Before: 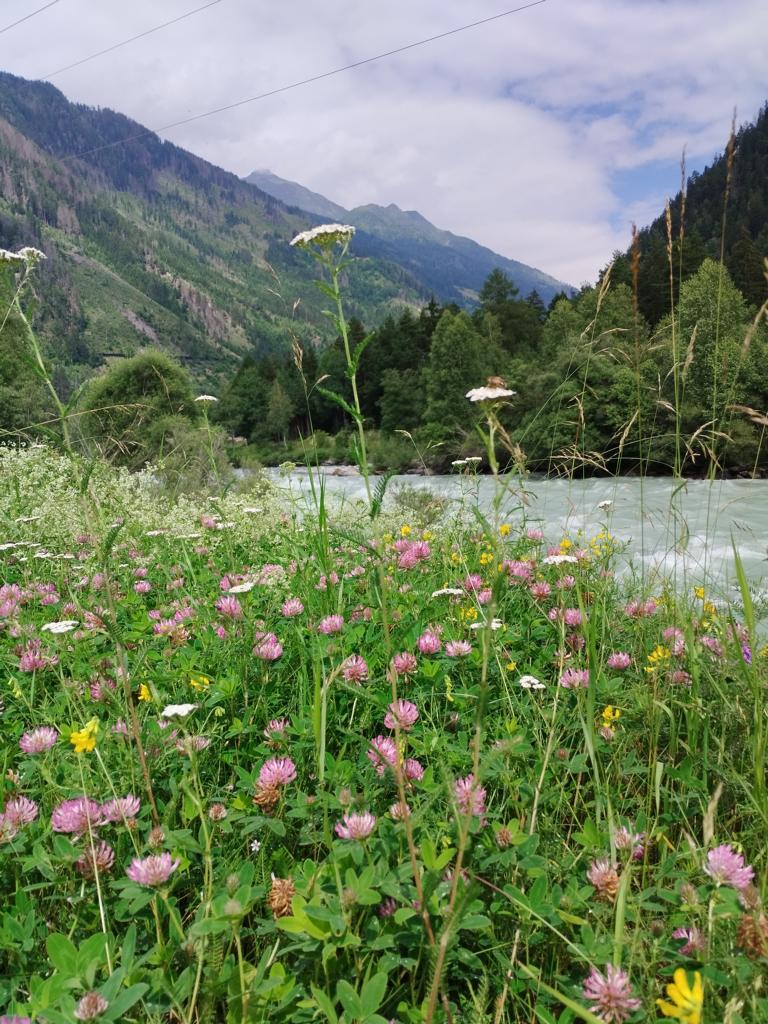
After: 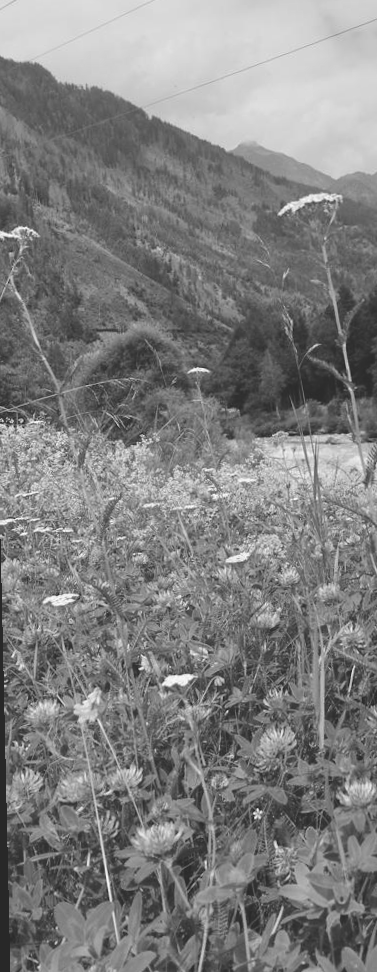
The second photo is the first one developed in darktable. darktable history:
exposure: black level correction -0.023, exposure -0.039 EV, compensate highlight preservation false
rgb levels: preserve colors max RGB
monochrome: on, module defaults
rotate and perspective: rotation -1.32°, lens shift (horizontal) -0.031, crop left 0.015, crop right 0.985, crop top 0.047, crop bottom 0.982
crop and rotate: left 0%, top 0%, right 50.845%
